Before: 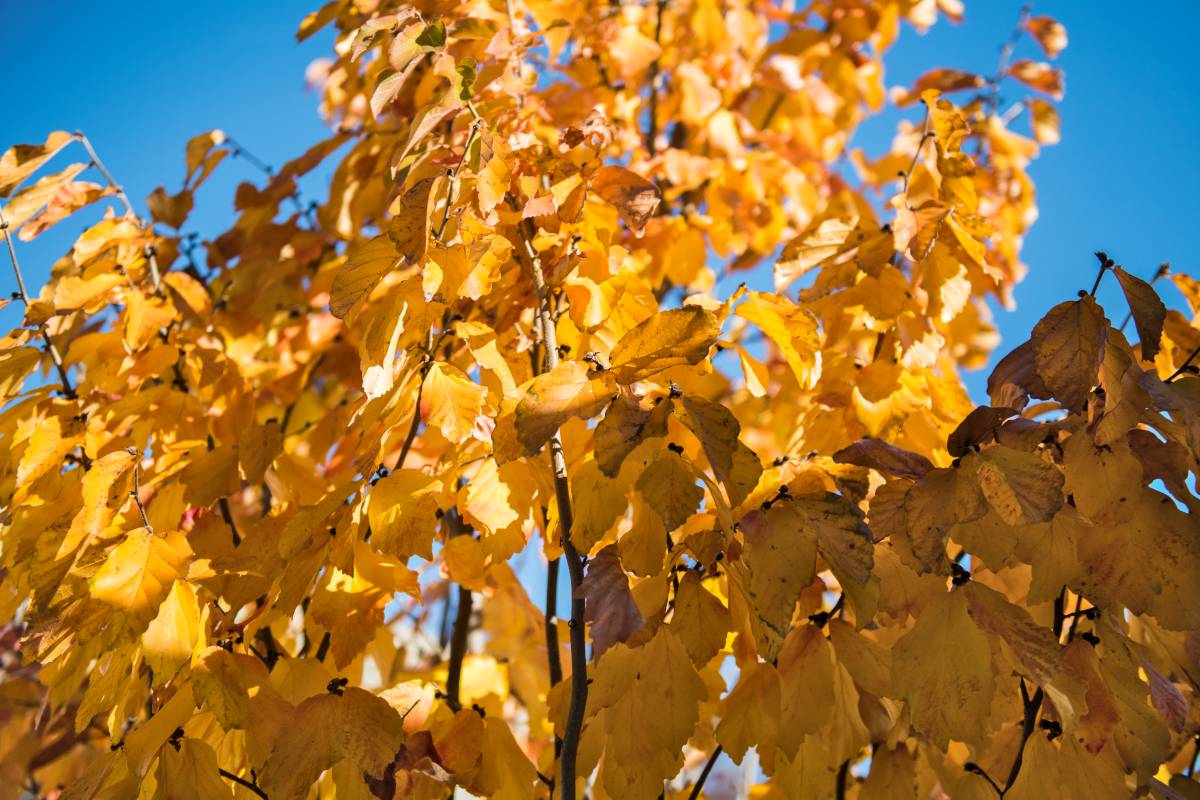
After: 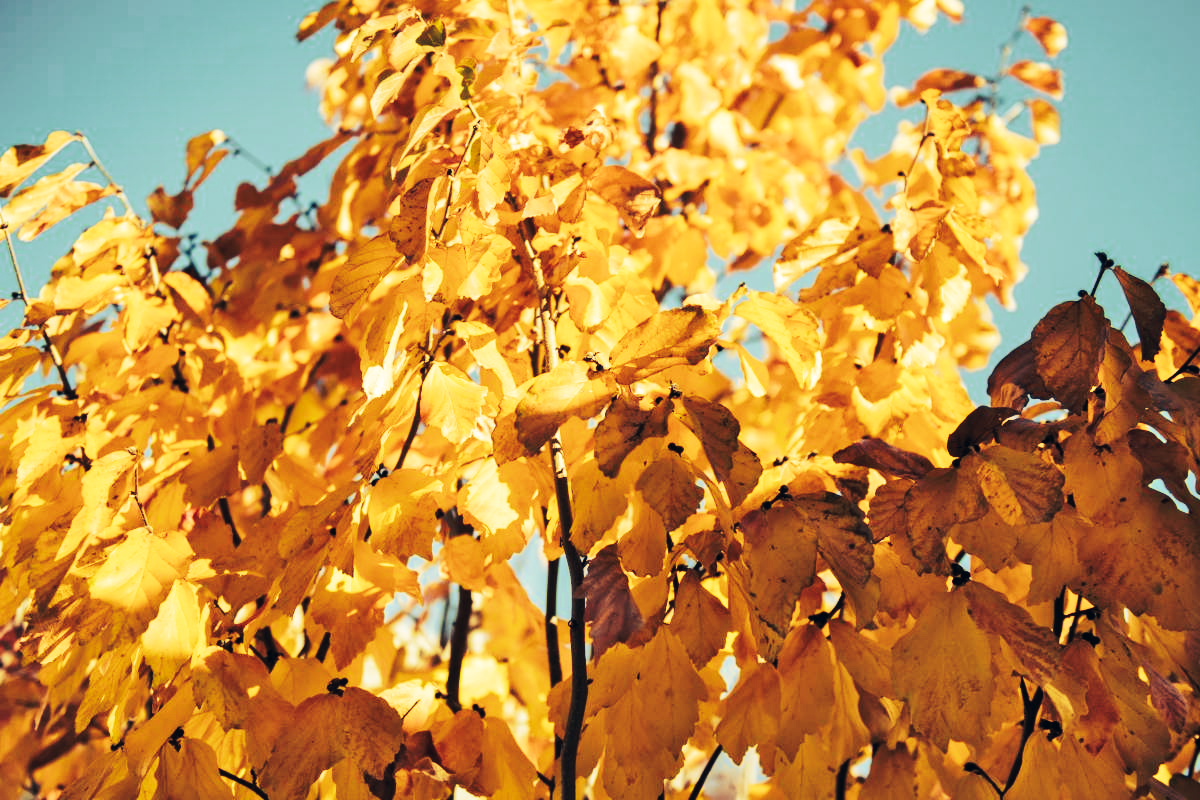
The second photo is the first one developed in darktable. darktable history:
tone curve: curves: ch0 [(0, 0) (0.003, 0.005) (0.011, 0.011) (0.025, 0.02) (0.044, 0.03) (0.069, 0.041) (0.1, 0.062) (0.136, 0.089) (0.177, 0.135) (0.224, 0.189) (0.277, 0.259) (0.335, 0.373) (0.399, 0.499) (0.468, 0.622) (0.543, 0.724) (0.623, 0.807) (0.709, 0.868) (0.801, 0.916) (0.898, 0.964) (1, 1)], preserve colors none
color look up table: target L [92.64, 93.06, 92.28, 98.15, 97.6, 83.73, 80.73, 74.56, 73.63, 65.44, 57.03, 45.18, 42.54, 39.79, 10.4, 200.27, 100.97, 83.34, 83.8, 72.29, 71.34, 62.53, 56.91, 55.98, 58.57, 51.13, 27.92, 18.52, 91.65, 76.35, 74.03, 66.28, 63.4, 66.53, 60.87, 72.9, 46.98, 49.1, 39.06, 30.09, 36.27, 11.84, 95.85, 92.95, 71.65, 77.17, 67.58, 49.26, 32.49], target a [-9.309, -6.947, -11.23, -22.96, -25.74, -5.898, -27.63, -60.87, -33.68, -40.45, -11.32, -30.41, -22.84, -3.754, -6.319, 0, 0, 0.893, -8.636, 17.43, 4.346, 27.73, 13.59, 24.26, 35.84, 9.284, 24.95, 9.413, 0.612, 0.302, 16.05, 33.03, 10.72, 16.88, -4.492, 18.87, 40.11, 16.17, 27.19, -3.63, 14.01, 7.378, -38.77, -38.27, -15.78, -40.64, -29.92, -24.1, -11.5], target b [49.34, 38.78, 52.51, 32.16, 55.14, 58.21, 64.6, 56.18, 48.85, 40.48, 40.35, 26.86, 14.3, 25.27, 1.873, 0, -0.001, 45.18, 71.64, 52.01, 56.83, 29.16, 33.26, 43.59, 33.83, 19.04, 18.89, 1.658, 10.99, 35.01, -4.675, 18.48, 20.27, 17.98, -10.46, 11.72, 15.57, 4.253, 5.934, -9.975, -16.17, -16.29, 4.097, 1.341, -12.26, 33.57, 8.898, 12.41, -2.077], num patches 49
